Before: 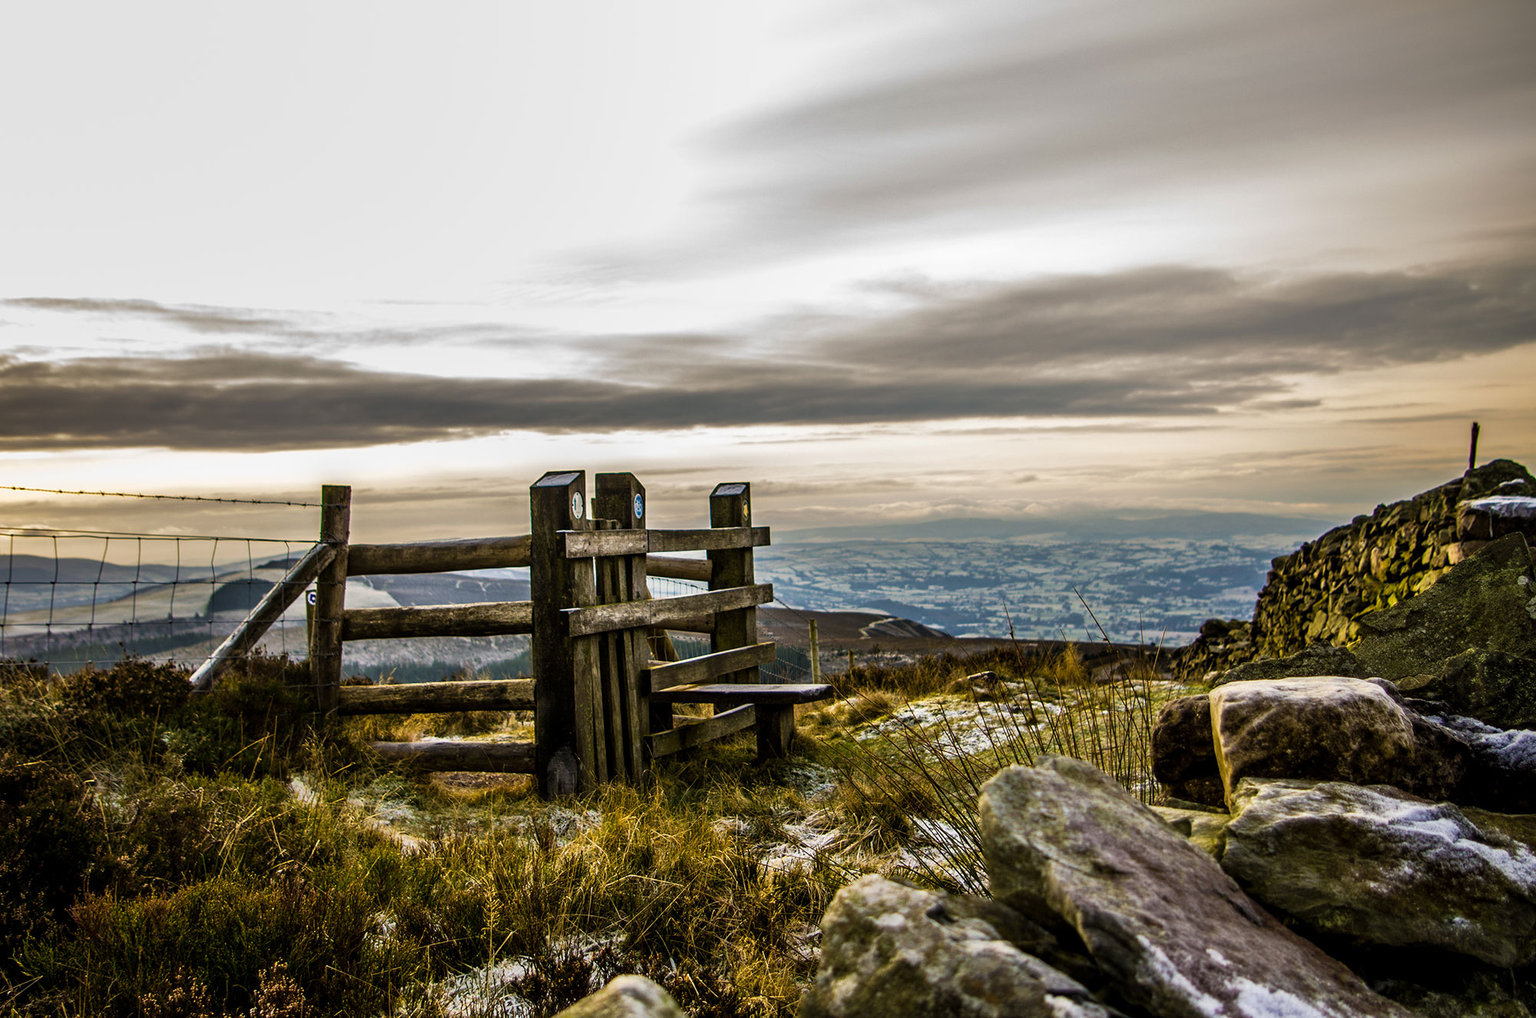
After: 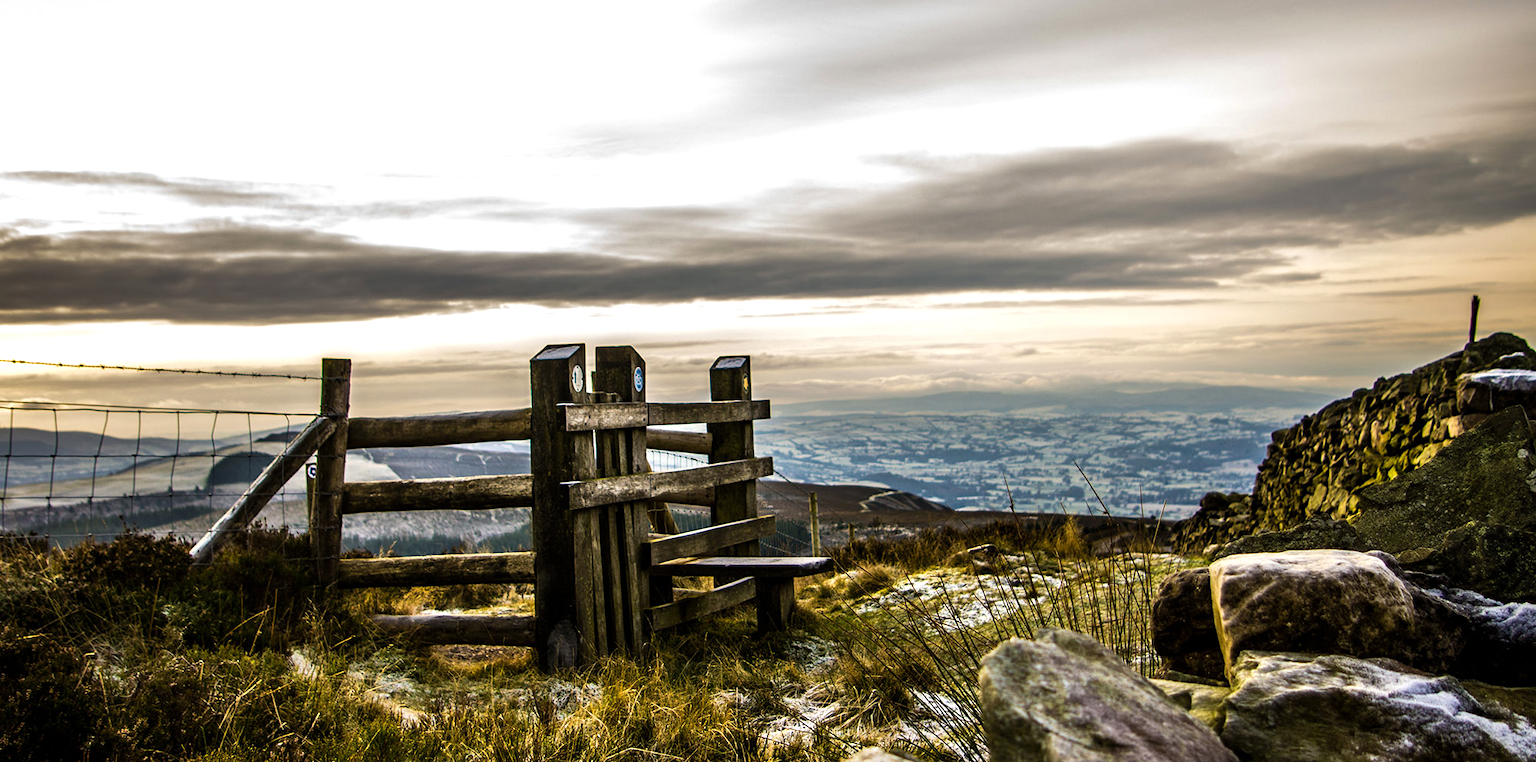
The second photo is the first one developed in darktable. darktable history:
tone equalizer: -8 EV -0.417 EV, -7 EV -0.389 EV, -6 EV -0.333 EV, -5 EV -0.222 EV, -3 EV 0.222 EV, -2 EV 0.333 EV, -1 EV 0.389 EV, +0 EV 0.417 EV, edges refinement/feathering 500, mask exposure compensation -1.57 EV, preserve details no
crop and rotate: top 12.5%, bottom 12.5%
